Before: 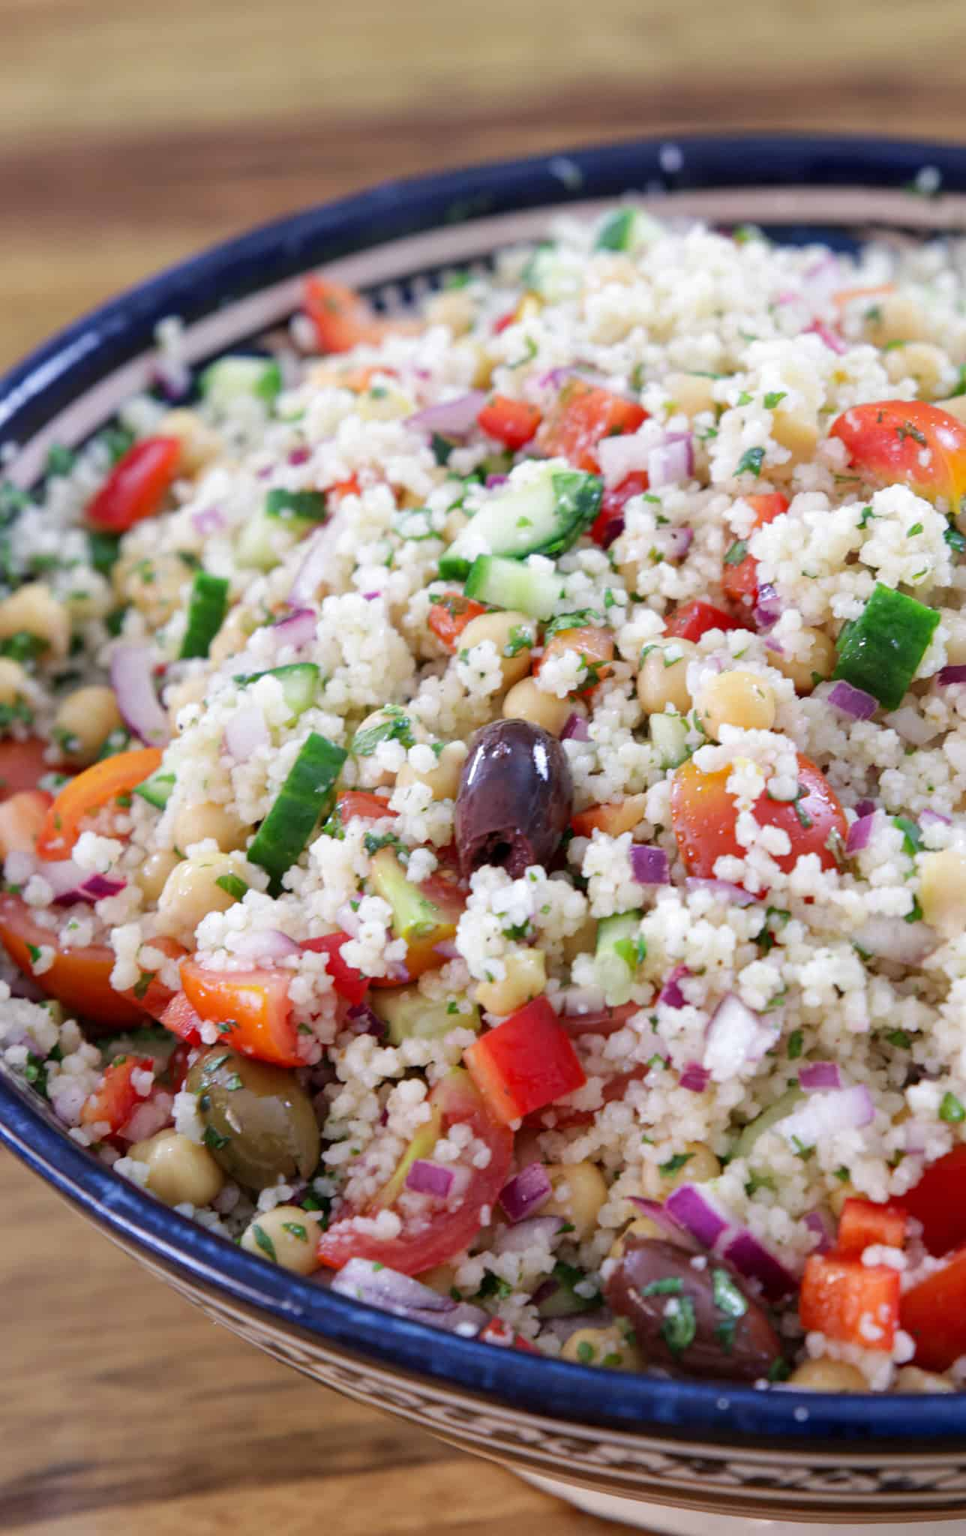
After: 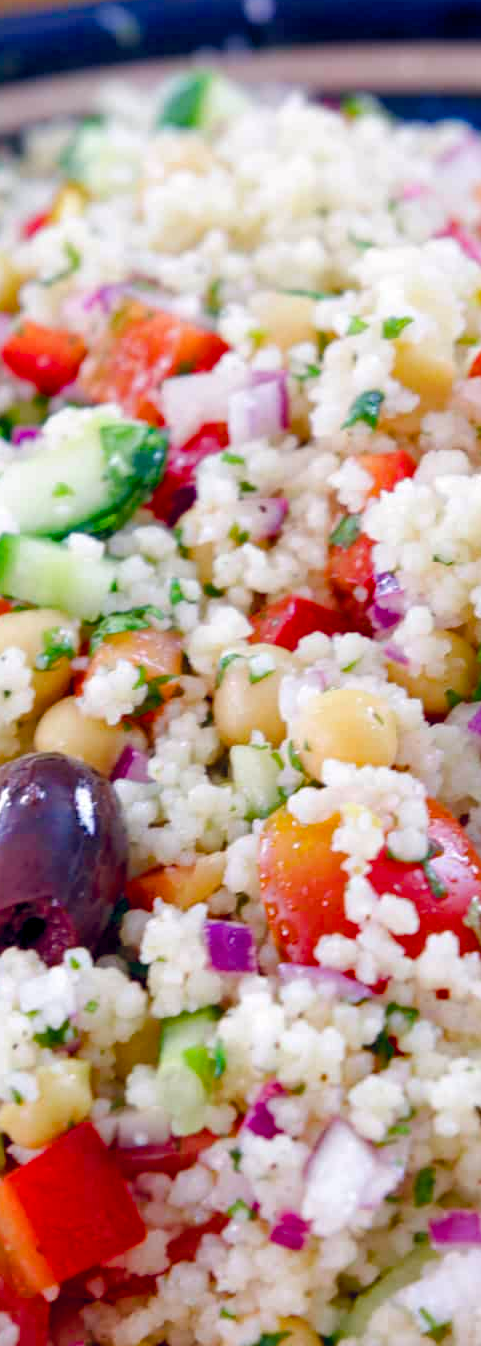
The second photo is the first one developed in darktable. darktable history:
crop and rotate: left 49.444%, top 10.096%, right 13.168%, bottom 24.134%
color balance rgb: highlights gain › luminance 0.796%, highlights gain › chroma 0.303%, highlights gain › hue 43.88°, global offset › chroma 0.098%, global offset › hue 253.17°, linear chroma grading › global chroma 15.642%, perceptual saturation grading › global saturation 44.312%, perceptual saturation grading › highlights -50.434%, perceptual saturation grading › shadows 30.247%
